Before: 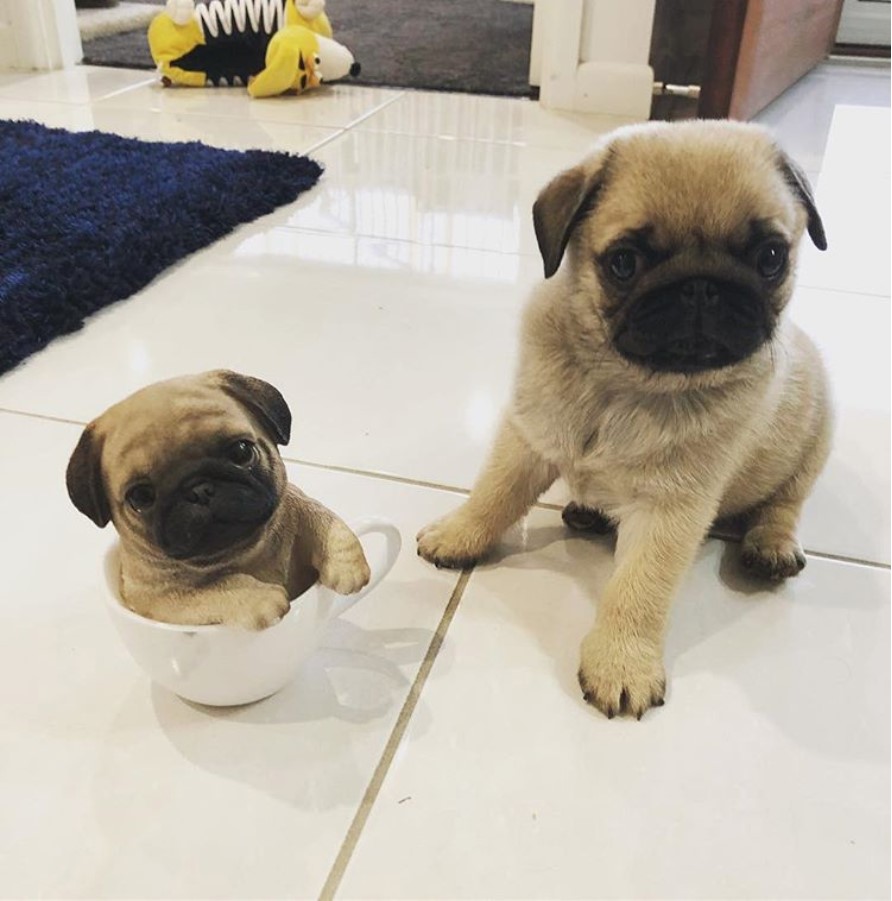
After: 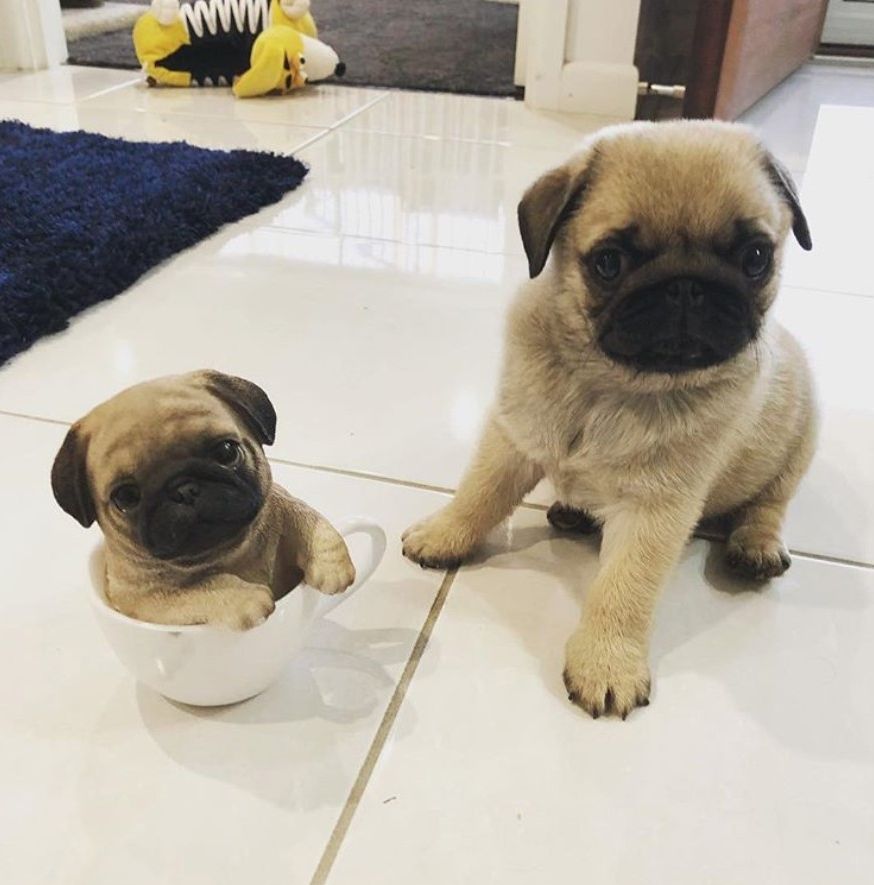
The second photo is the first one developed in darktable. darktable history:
crop: left 1.709%, right 0.284%, bottom 1.683%
